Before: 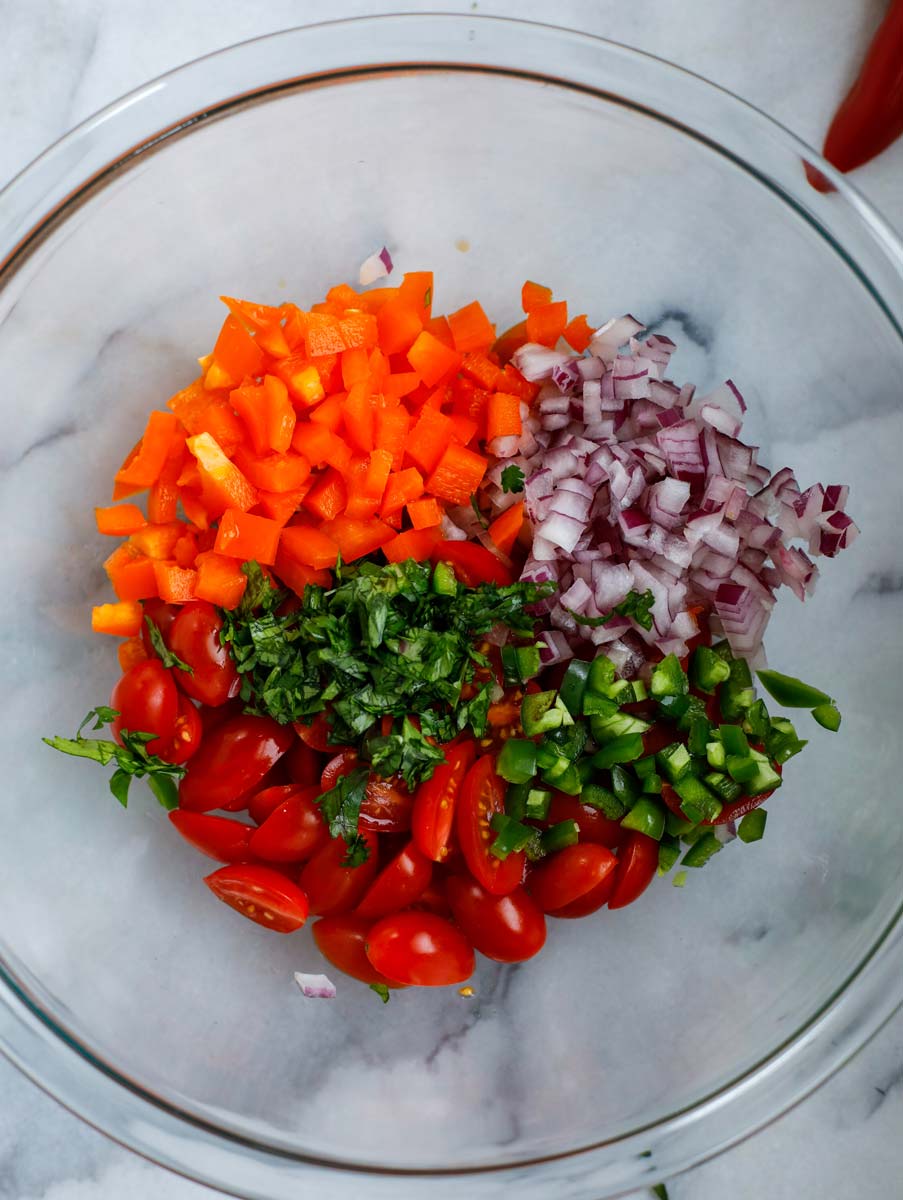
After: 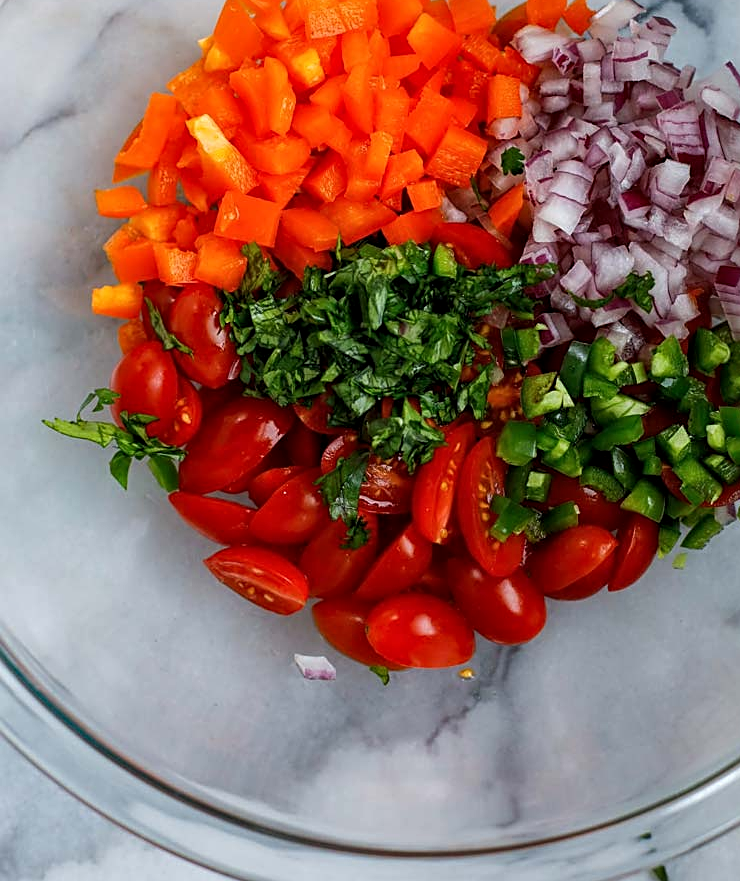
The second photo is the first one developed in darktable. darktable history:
crop: top 26.531%, right 17.959%
sharpen: on, module defaults
local contrast: highlights 100%, shadows 100%, detail 120%, midtone range 0.2
